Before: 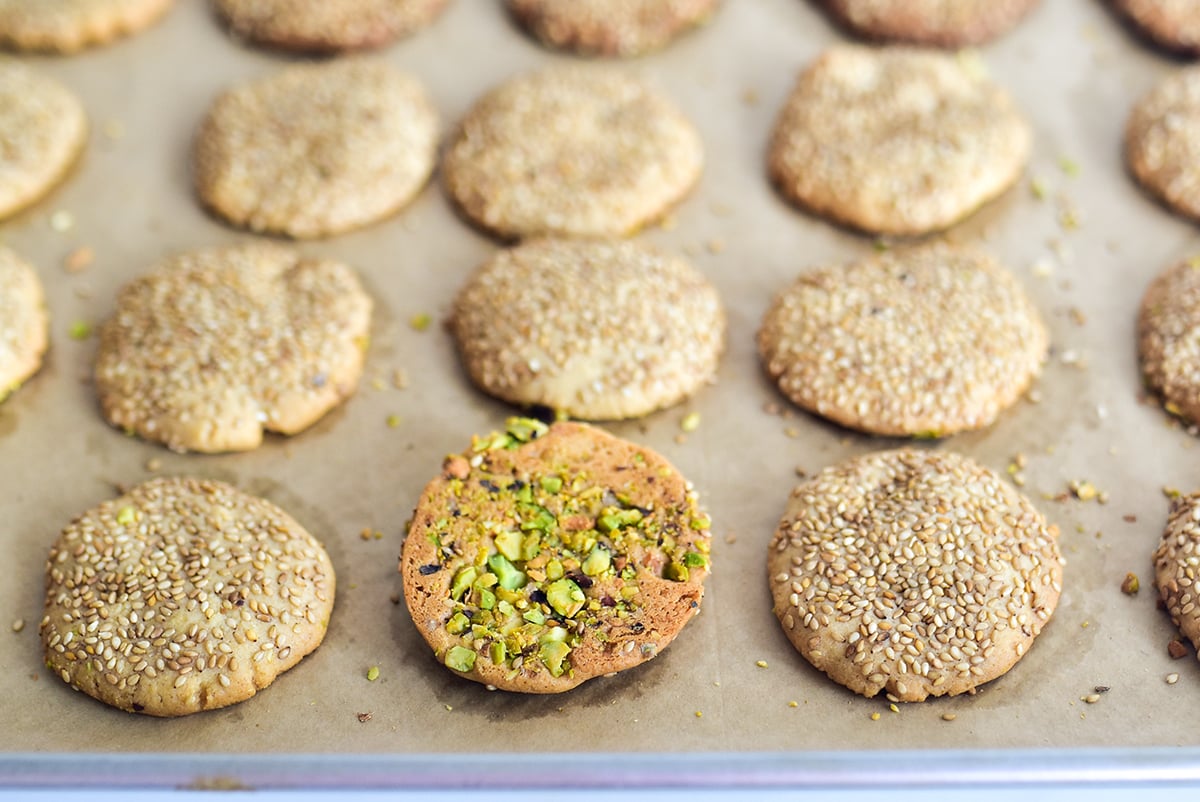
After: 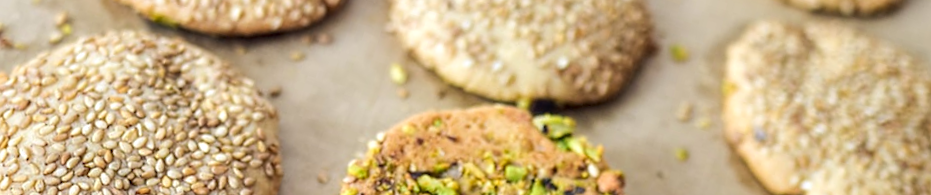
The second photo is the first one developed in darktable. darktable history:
crop and rotate: angle 16.12°, top 30.835%, bottom 35.653%
rotate and perspective: rotation 0.128°, lens shift (vertical) -0.181, lens shift (horizontal) -0.044, shear 0.001, automatic cropping off
local contrast: on, module defaults
